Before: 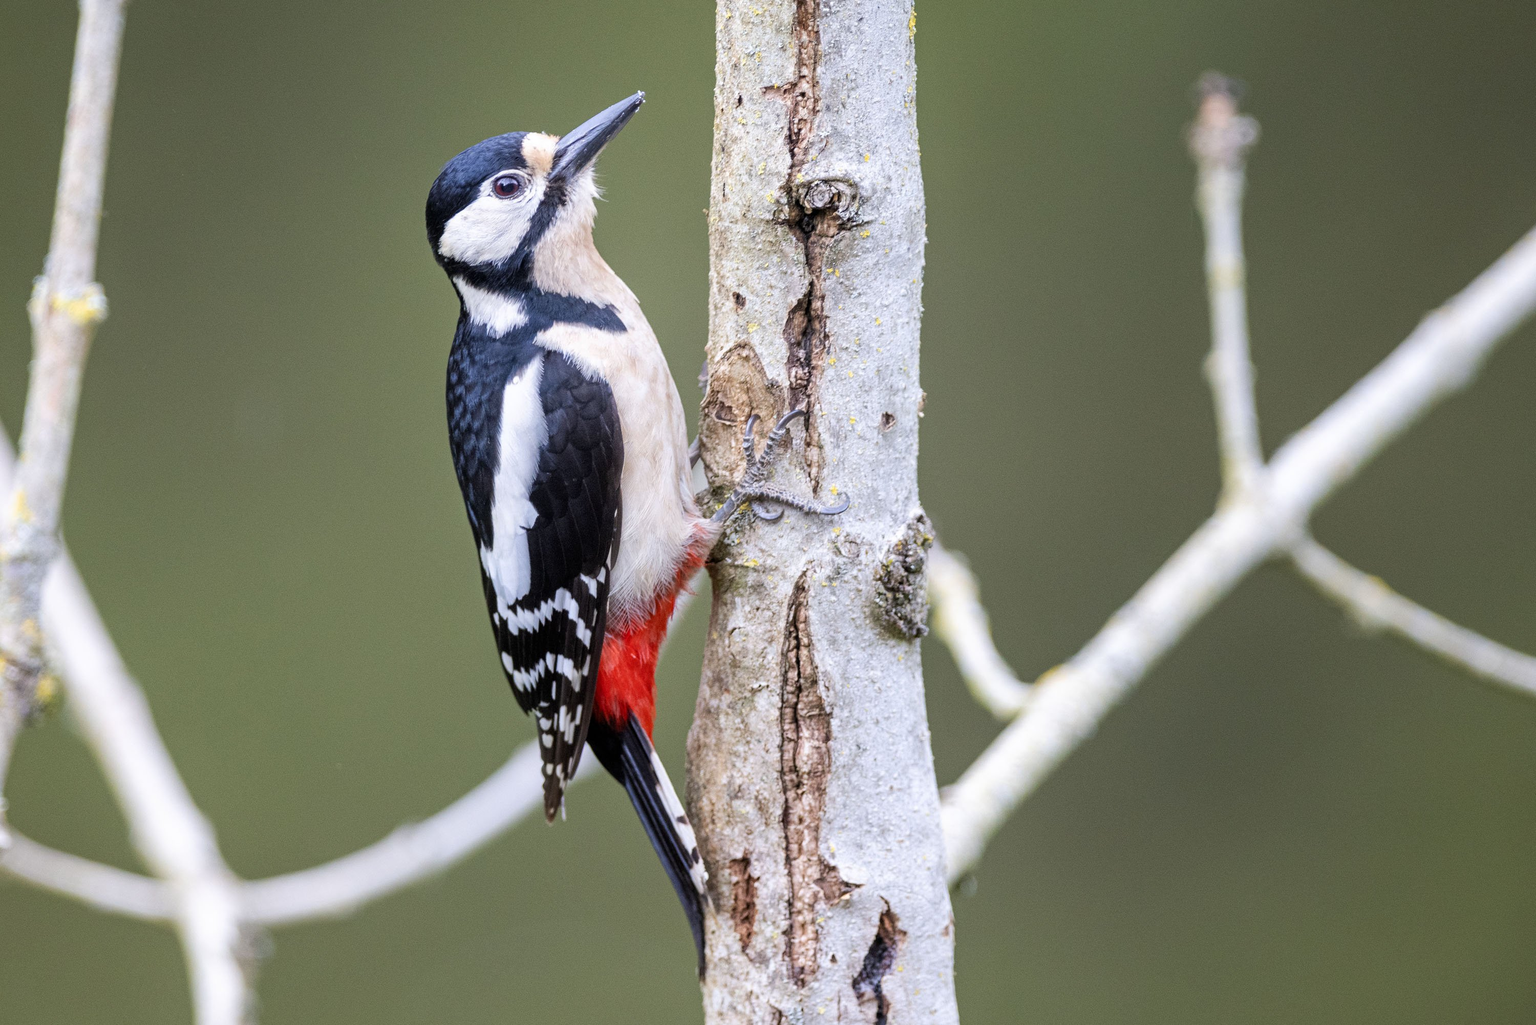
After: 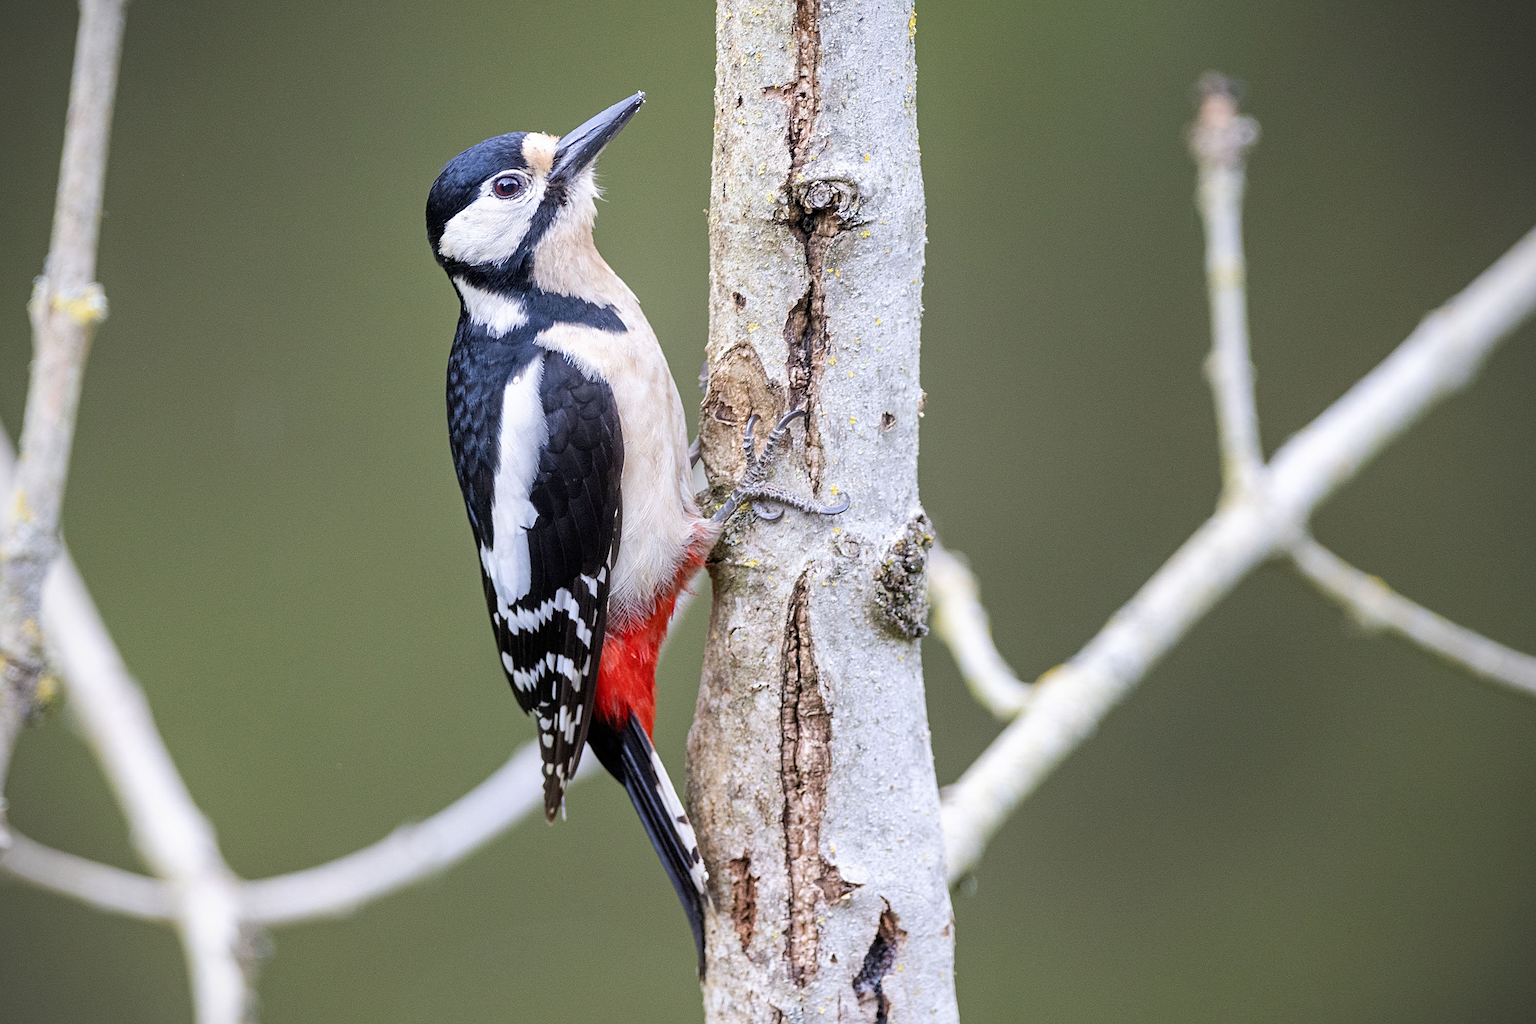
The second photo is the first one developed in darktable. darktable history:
vignetting: dithering 8-bit output
sharpen: on, module defaults
